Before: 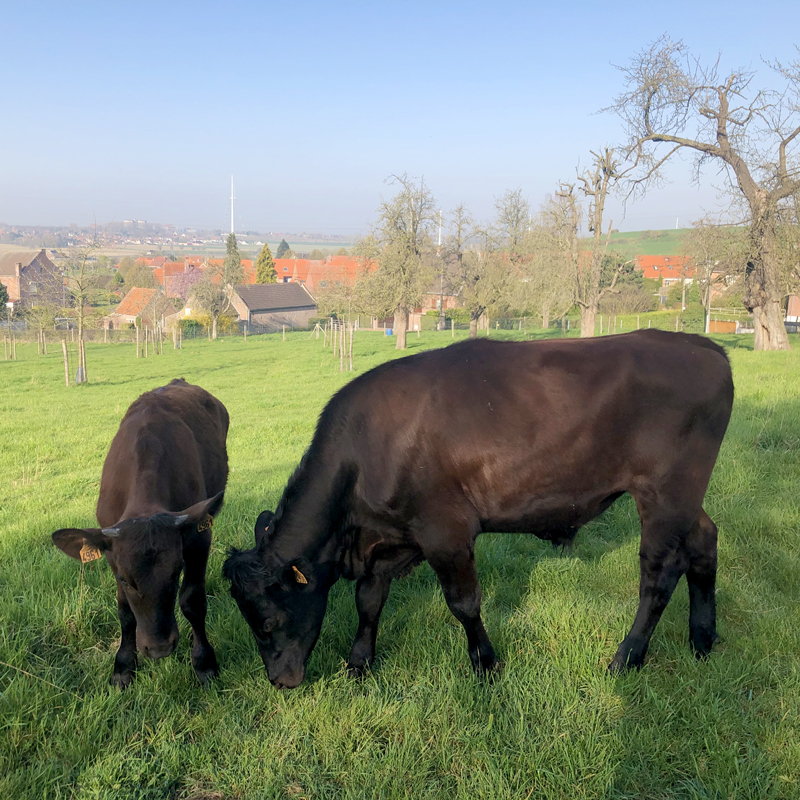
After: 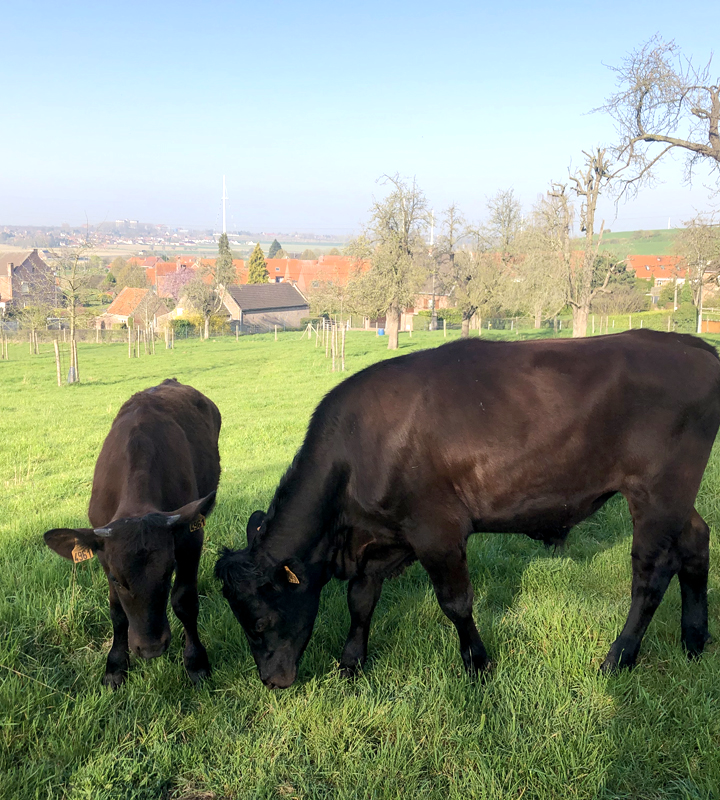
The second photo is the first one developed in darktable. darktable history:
tone equalizer: -8 EV -0.417 EV, -7 EV -0.389 EV, -6 EV -0.333 EV, -5 EV -0.222 EV, -3 EV 0.222 EV, -2 EV 0.333 EV, -1 EV 0.389 EV, +0 EV 0.417 EV, edges refinement/feathering 500, mask exposure compensation -1.57 EV, preserve details no
crop and rotate: left 1.088%, right 8.807%
